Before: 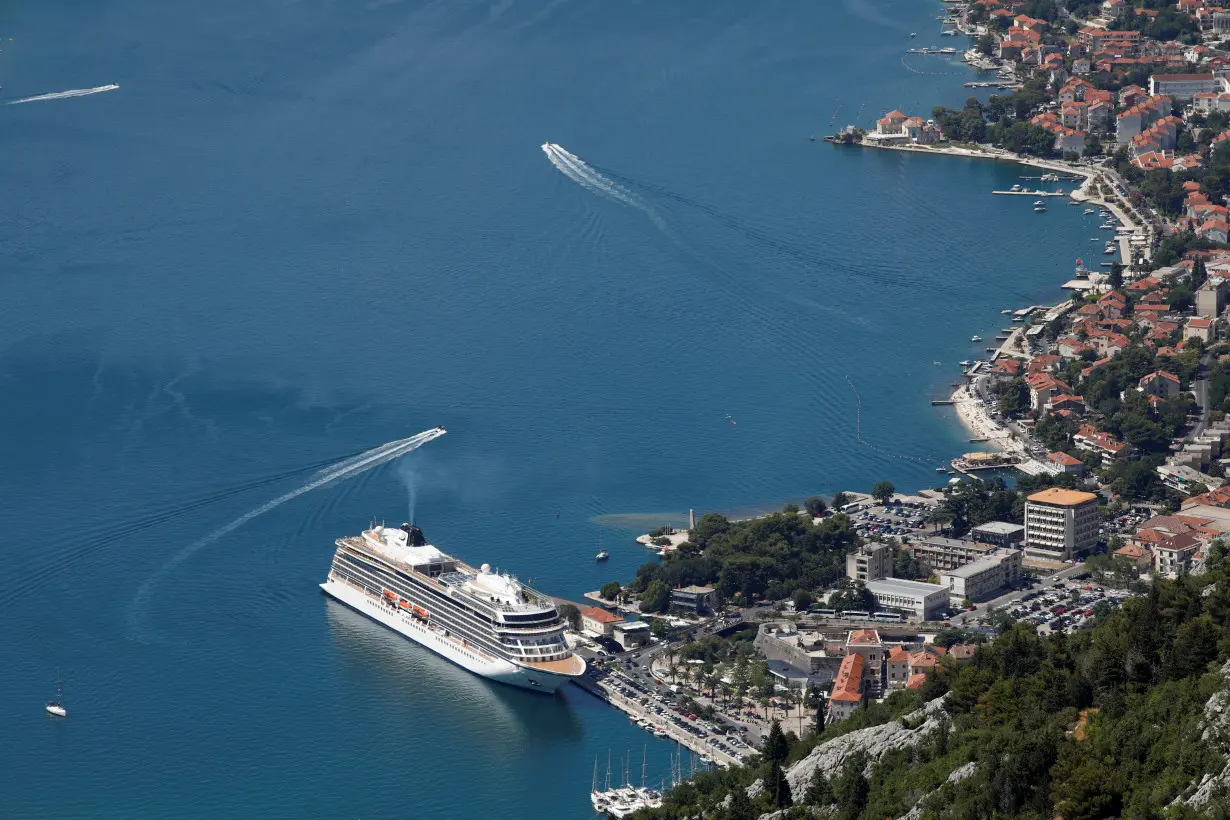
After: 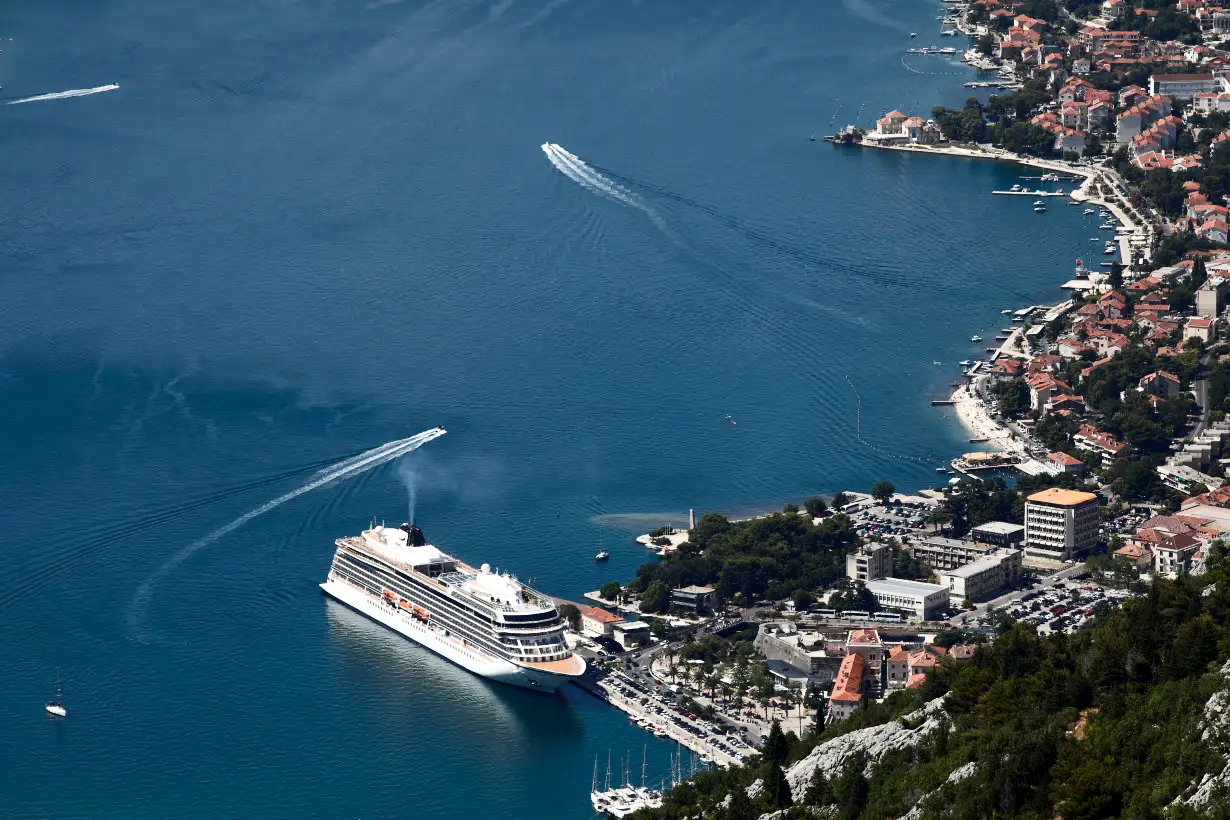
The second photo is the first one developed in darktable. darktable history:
tone equalizer: edges refinement/feathering 500, mask exposure compensation -1.57 EV, preserve details no
exposure: exposure 0.169 EV, compensate highlight preservation false
contrast brightness saturation: contrast 0.289
